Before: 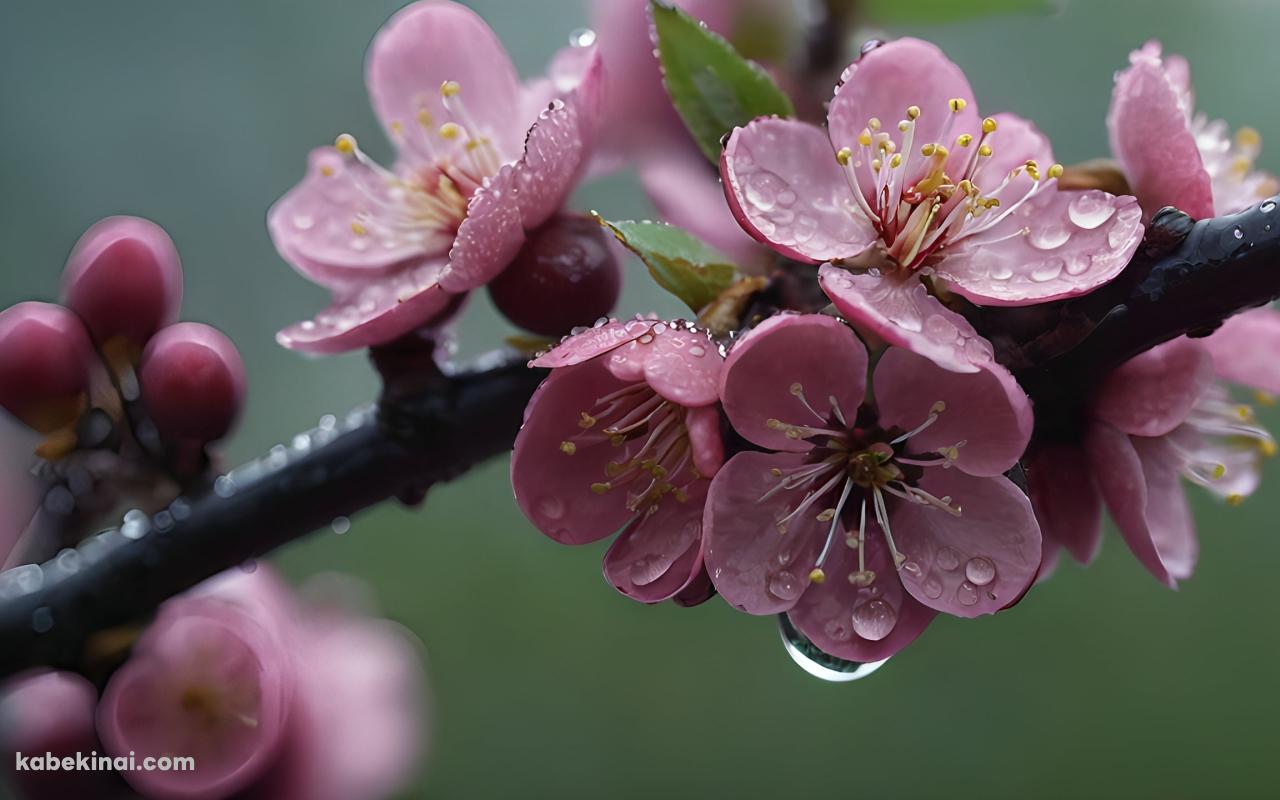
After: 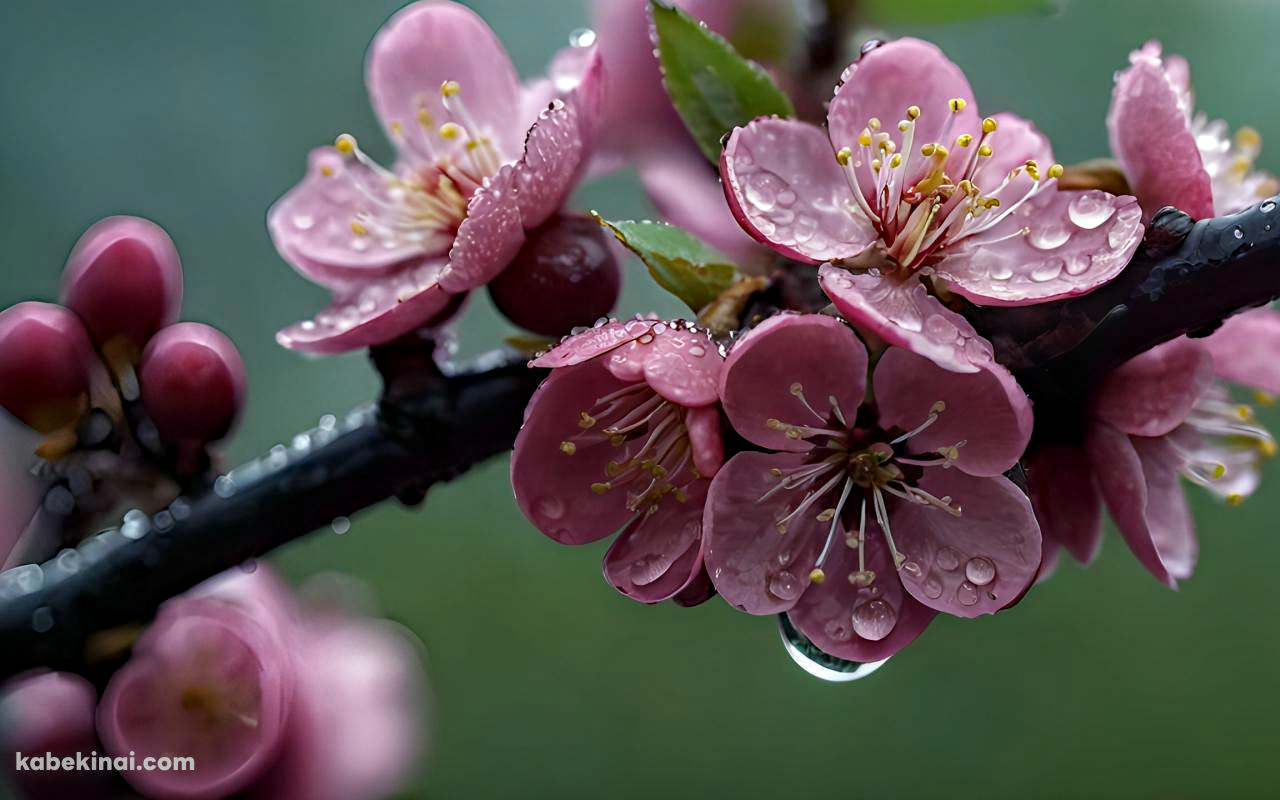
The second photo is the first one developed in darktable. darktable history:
haze removal: strength 0.29, distance 0.25, compatibility mode true, adaptive false
local contrast: on, module defaults
